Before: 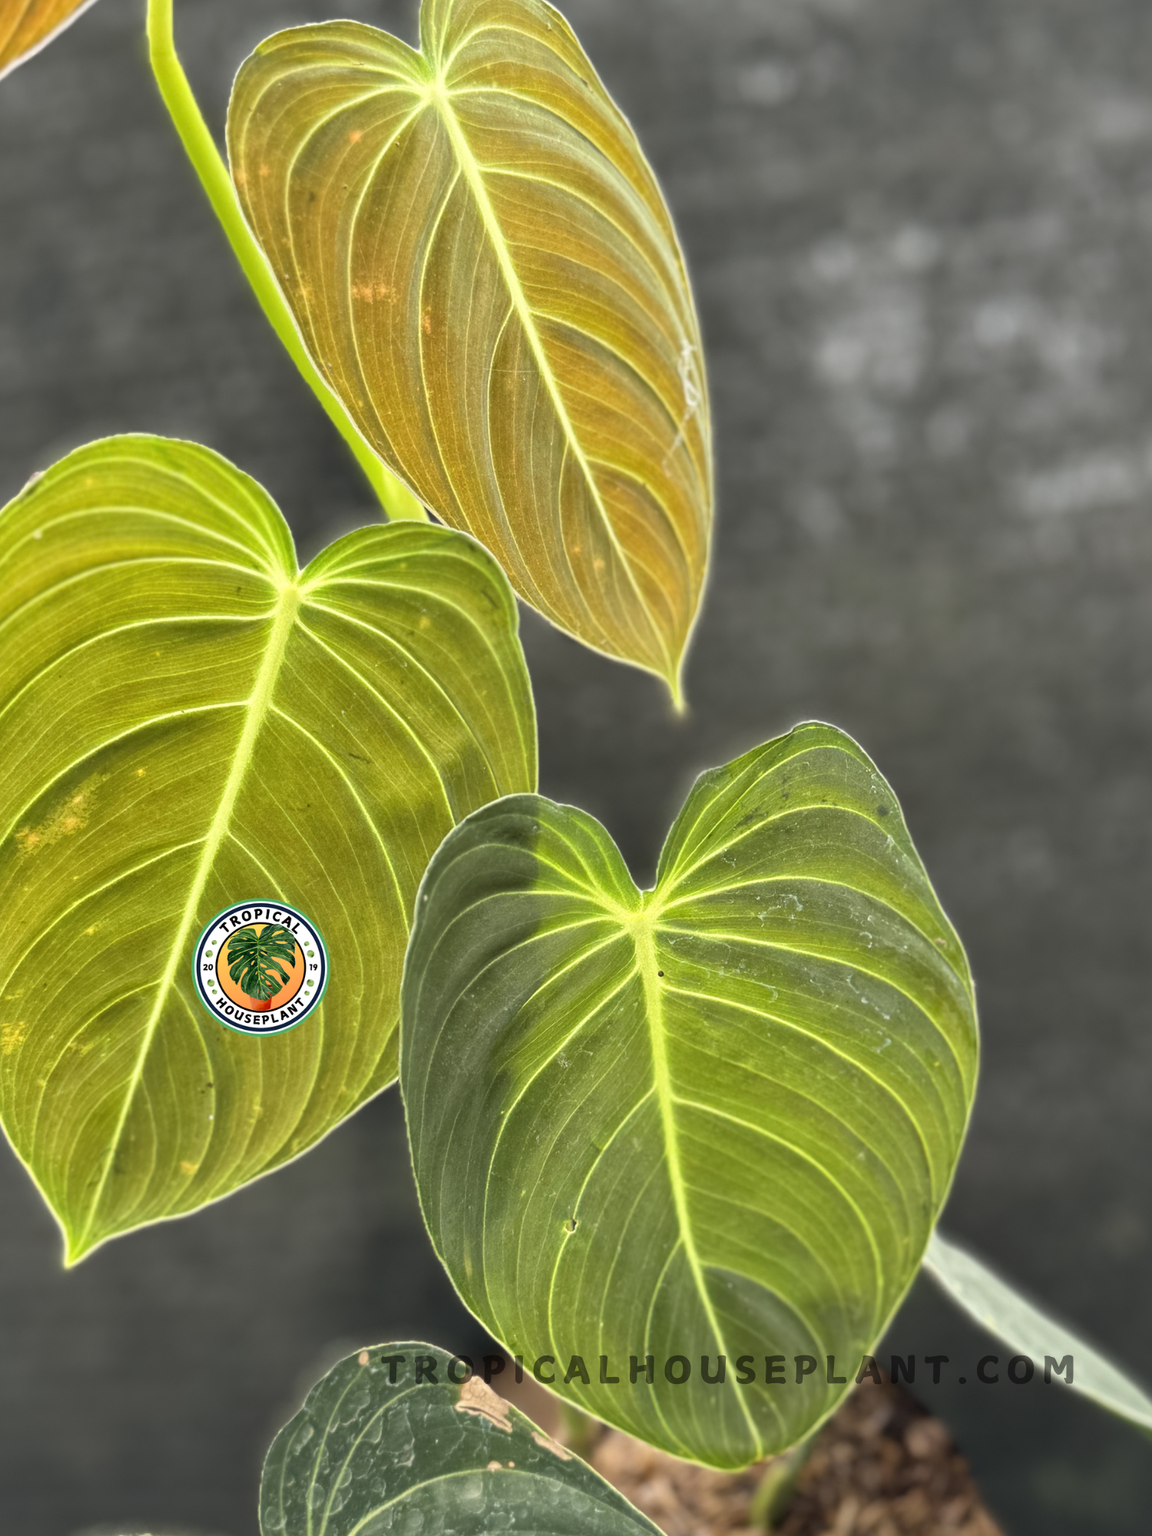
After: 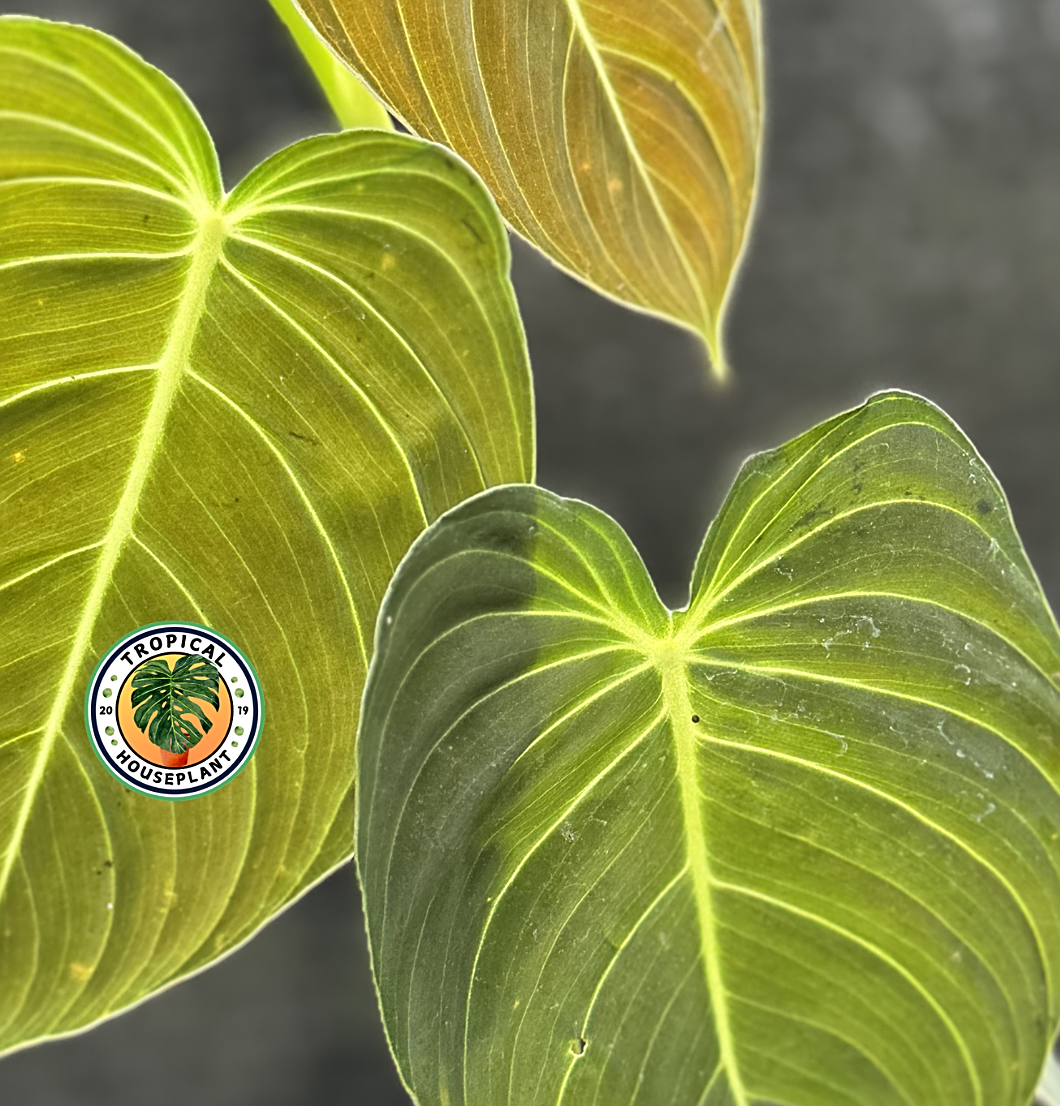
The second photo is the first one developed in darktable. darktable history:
sharpen: on, module defaults
crop: left 11.038%, top 27.479%, right 18.234%, bottom 17.172%
